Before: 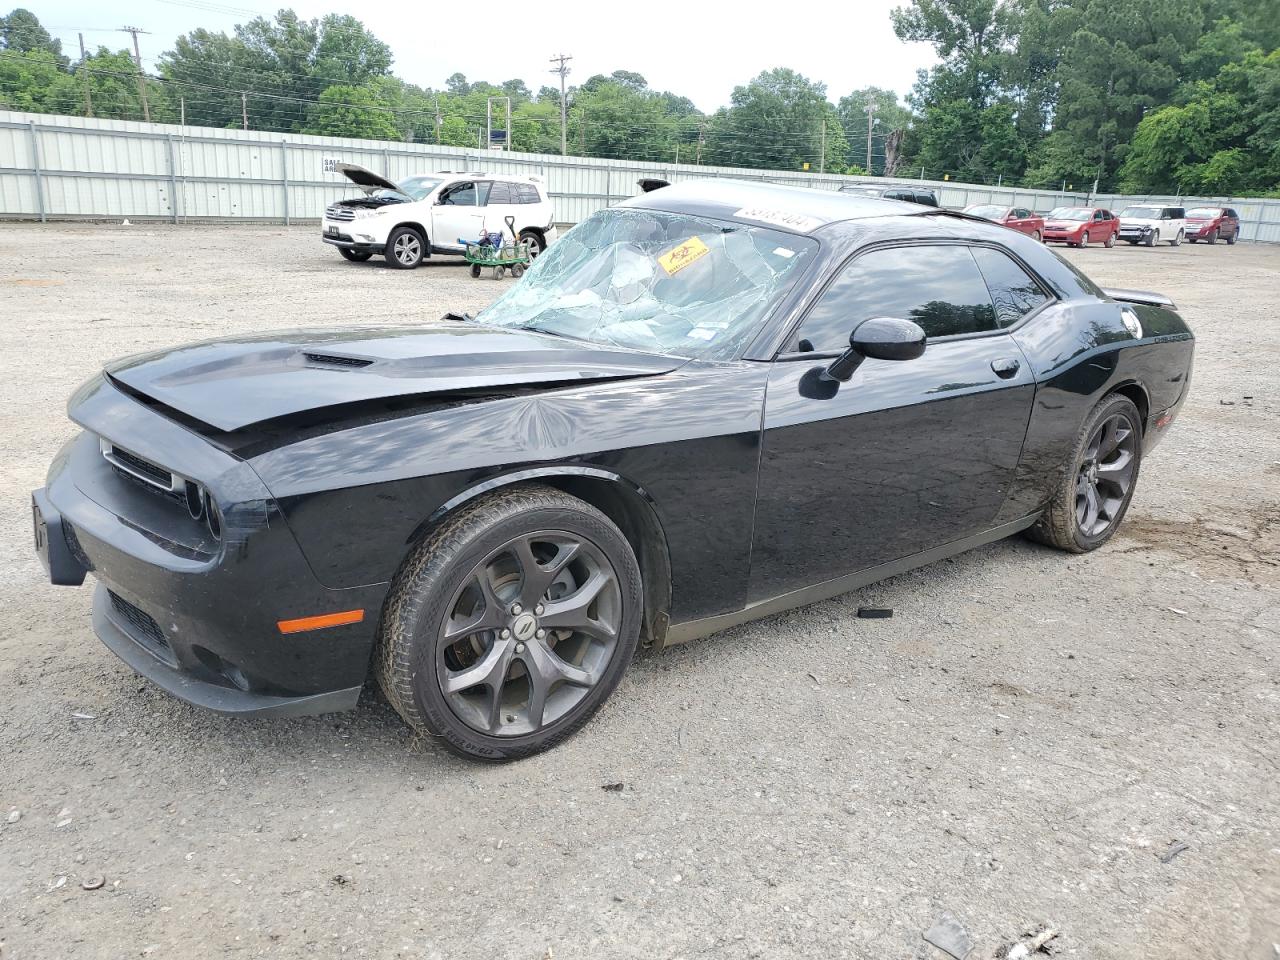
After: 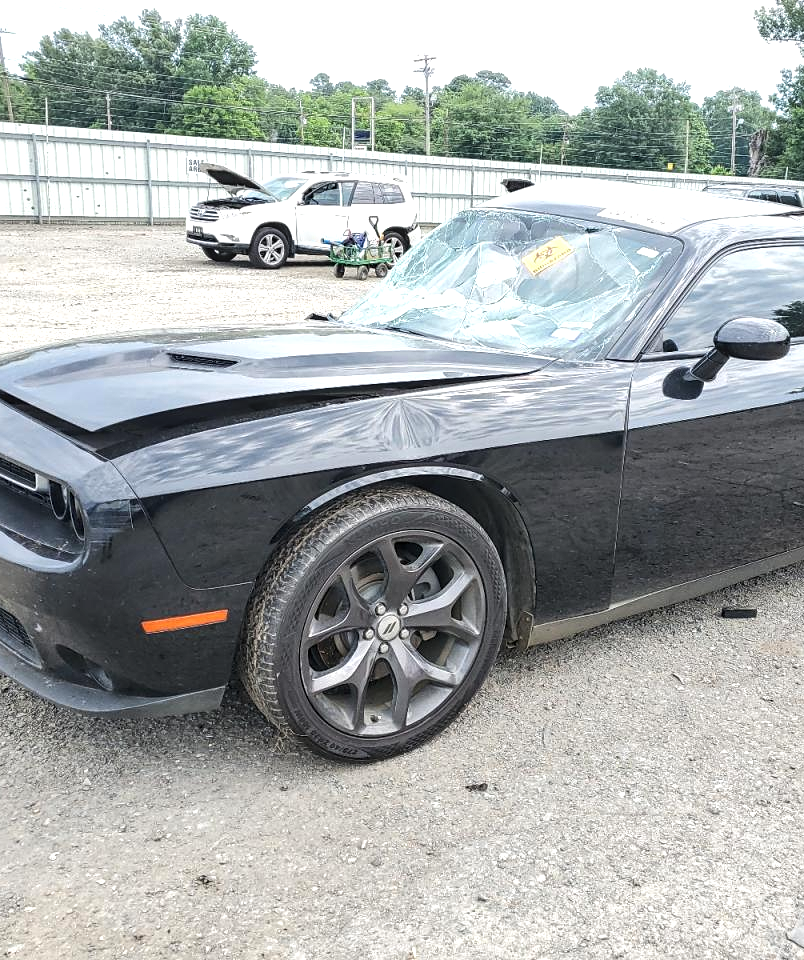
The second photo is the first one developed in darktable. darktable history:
crop: left 10.644%, right 26.528%
sharpen: amount 0.2
local contrast: on, module defaults
tone equalizer: -8 EV -0.417 EV, -7 EV -0.389 EV, -6 EV -0.333 EV, -5 EV -0.222 EV, -3 EV 0.222 EV, -2 EV 0.333 EV, -1 EV 0.389 EV, +0 EV 0.417 EV, edges refinement/feathering 500, mask exposure compensation -1.57 EV, preserve details no
